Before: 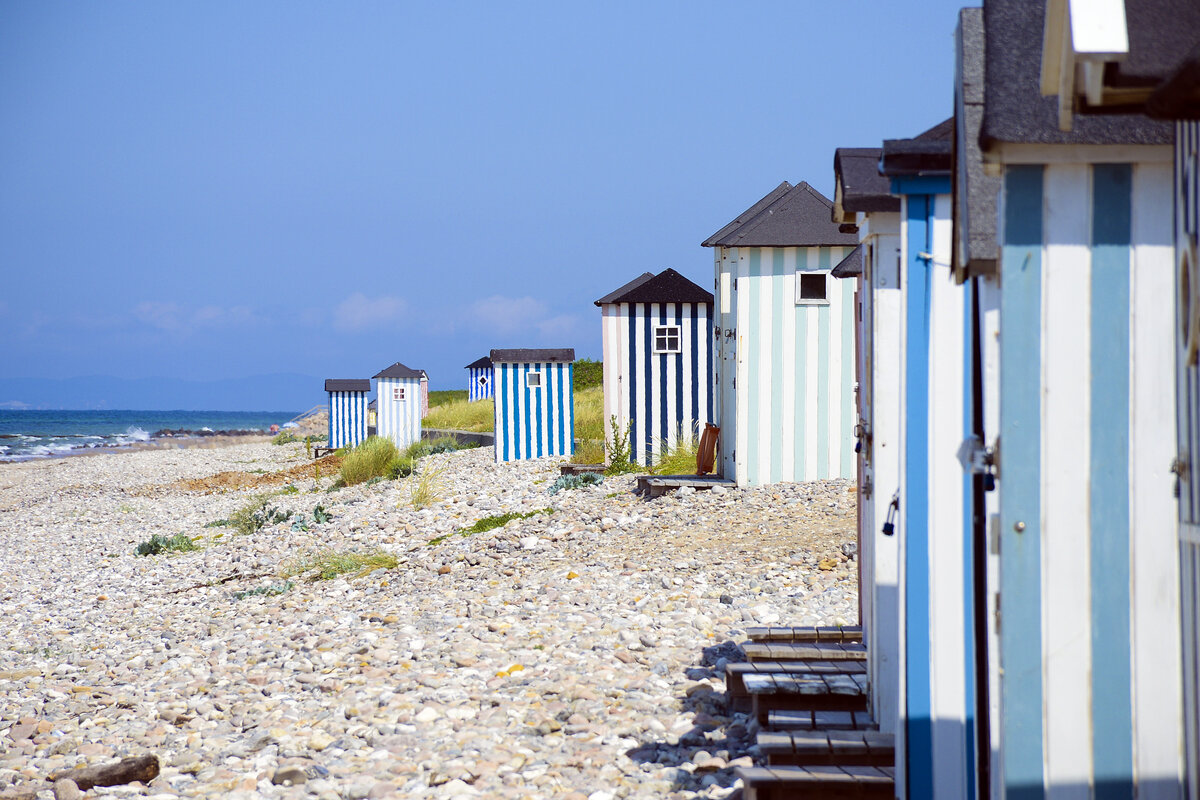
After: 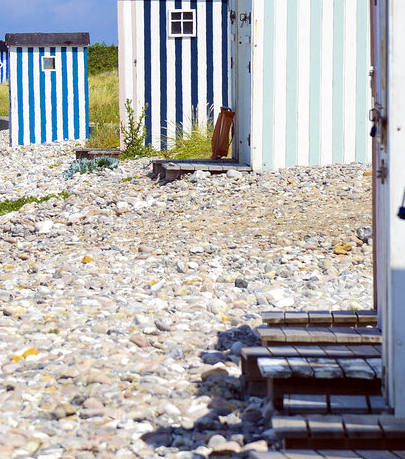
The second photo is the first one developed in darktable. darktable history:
local contrast: highlights 104%, shadows 97%, detail 119%, midtone range 0.2
crop: left 40.431%, top 39.616%, right 25.803%, bottom 2.923%
